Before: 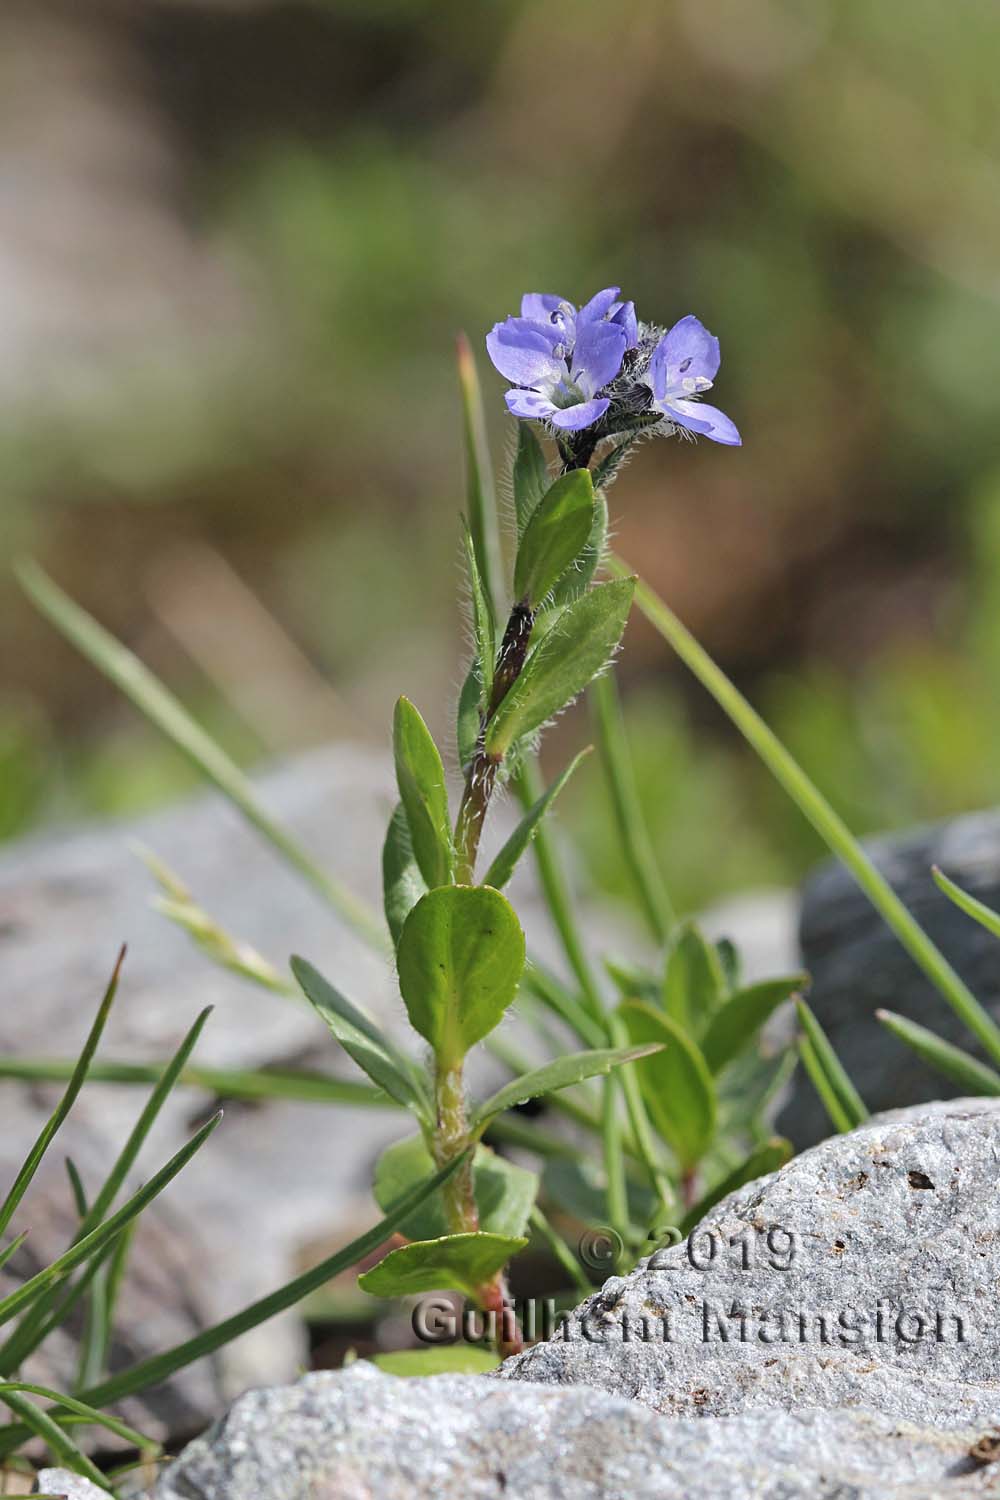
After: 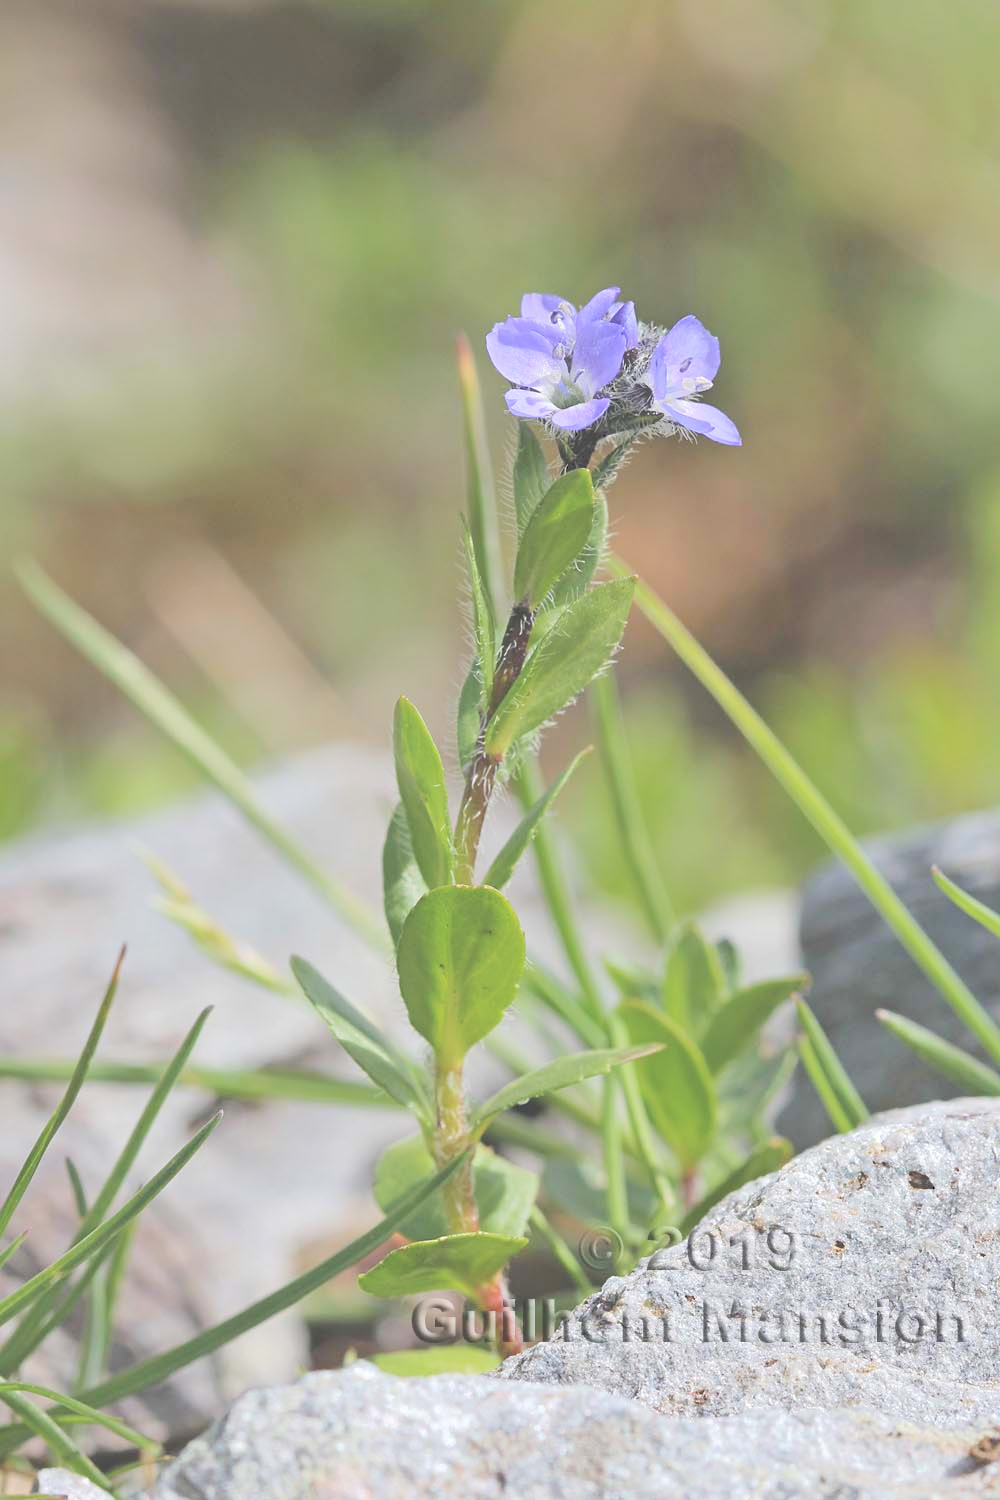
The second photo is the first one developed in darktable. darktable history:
tone curve: curves: ch0 [(0, 0) (0.003, 0.275) (0.011, 0.288) (0.025, 0.309) (0.044, 0.326) (0.069, 0.346) (0.1, 0.37) (0.136, 0.396) (0.177, 0.432) (0.224, 0.473) (0.277, 0.516) (0.335, 0.566) (0.399, 0.611) (0.468, 0.661) (0.543, 0.711) (0.623, 0.761) (0.709, 0.817) (0.801, 0.867) (0.898, 0.911) (1, 1)], color space Lab, independent channels, preserve colors none
